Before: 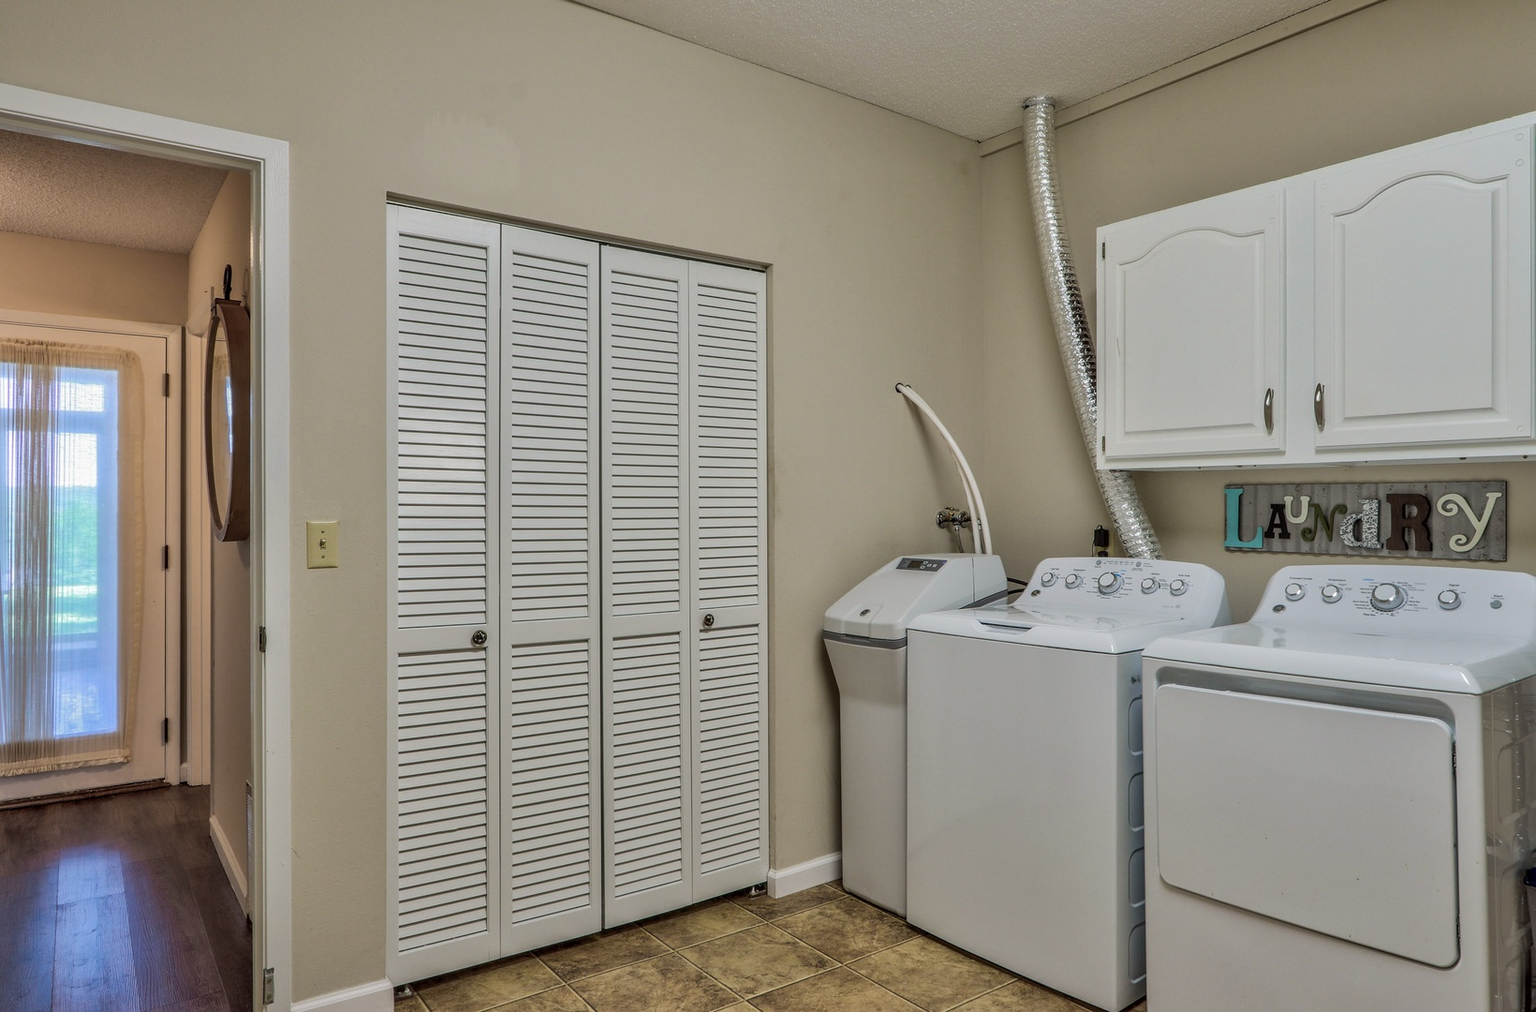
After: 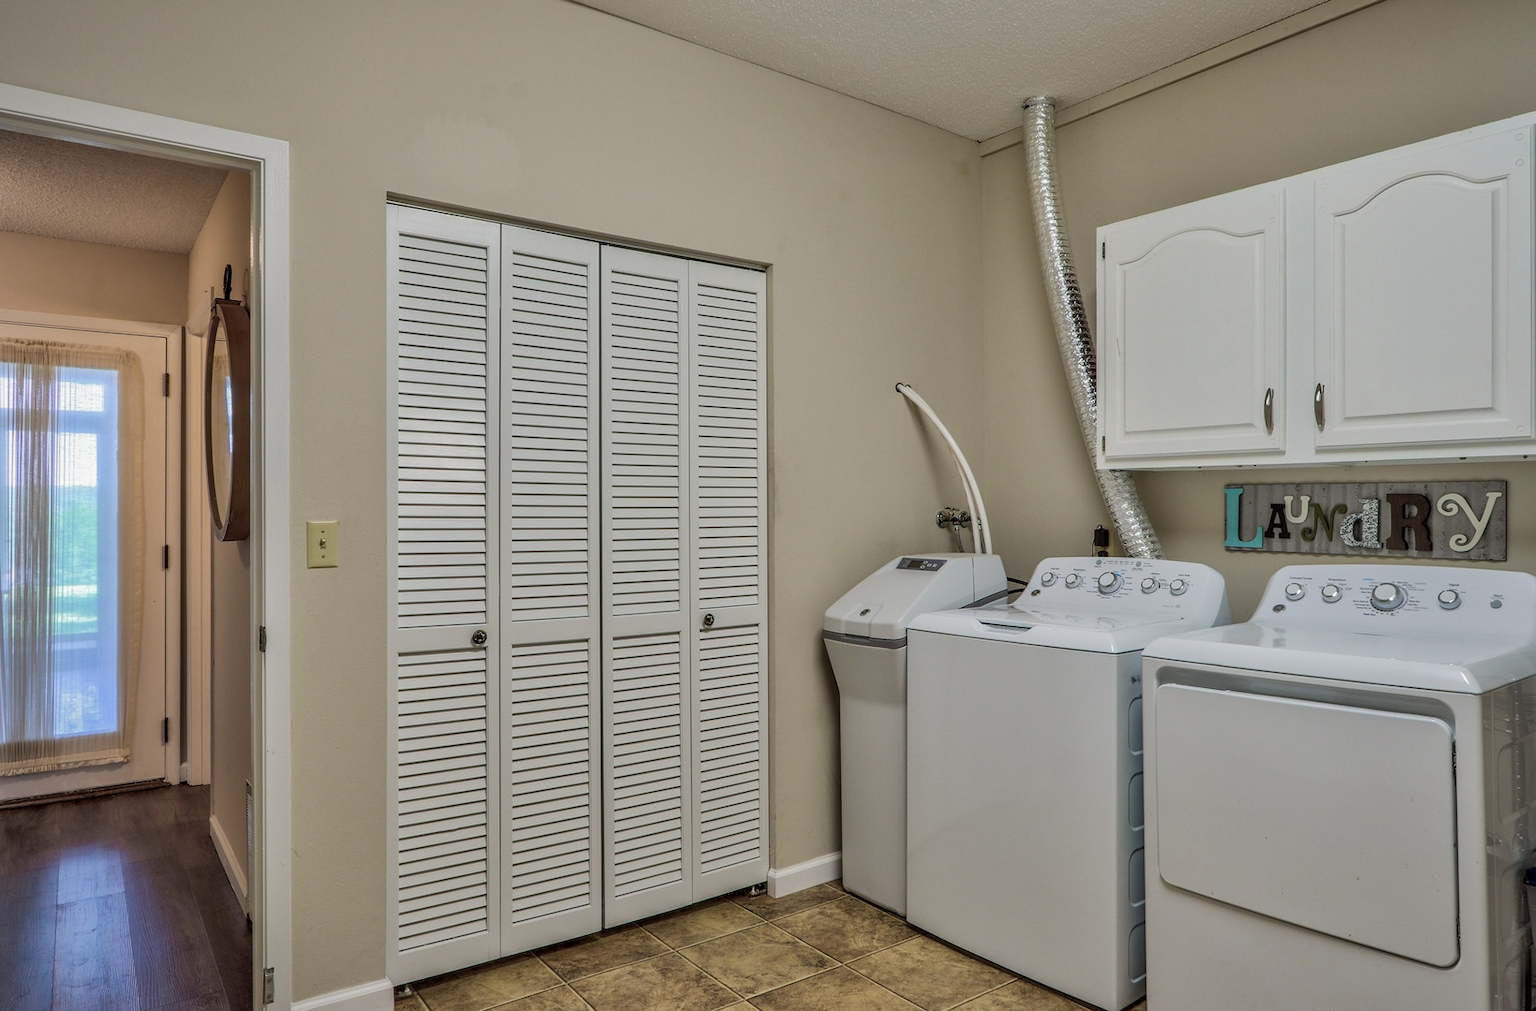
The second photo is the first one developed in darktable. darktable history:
vignetting: brightness -0.185, saturation -0.295
